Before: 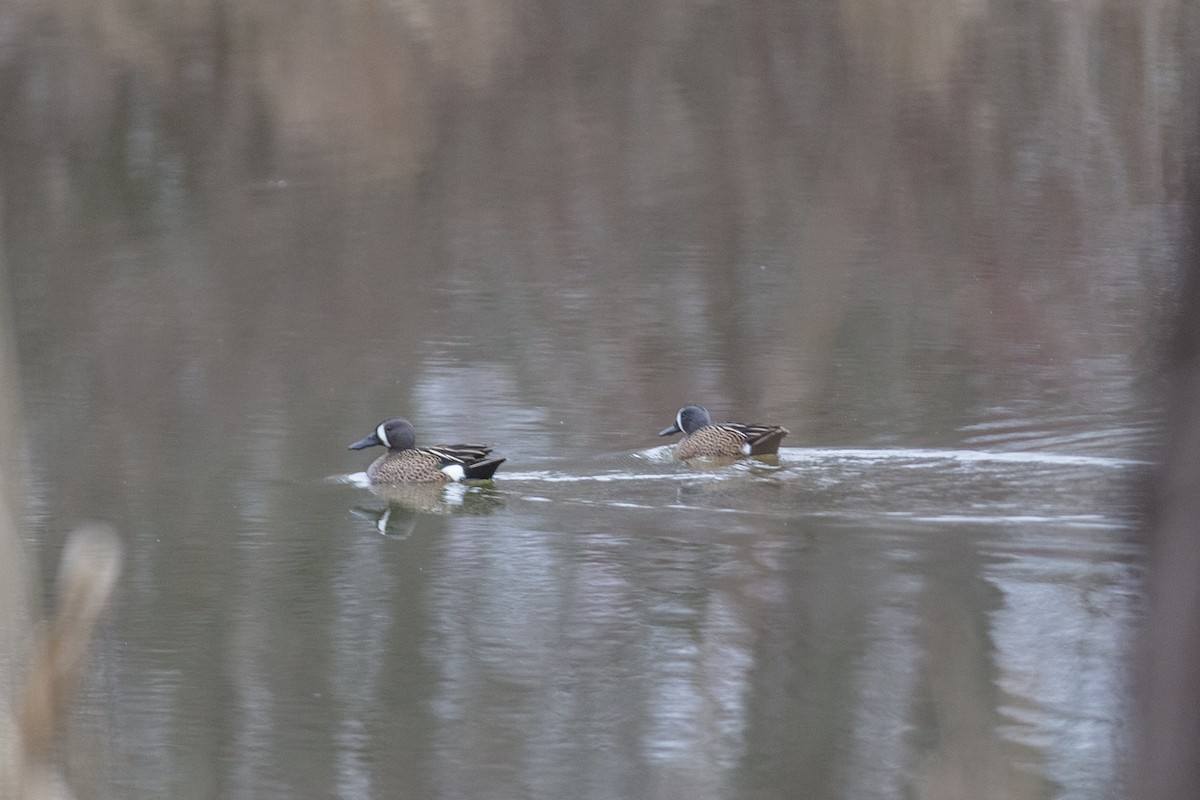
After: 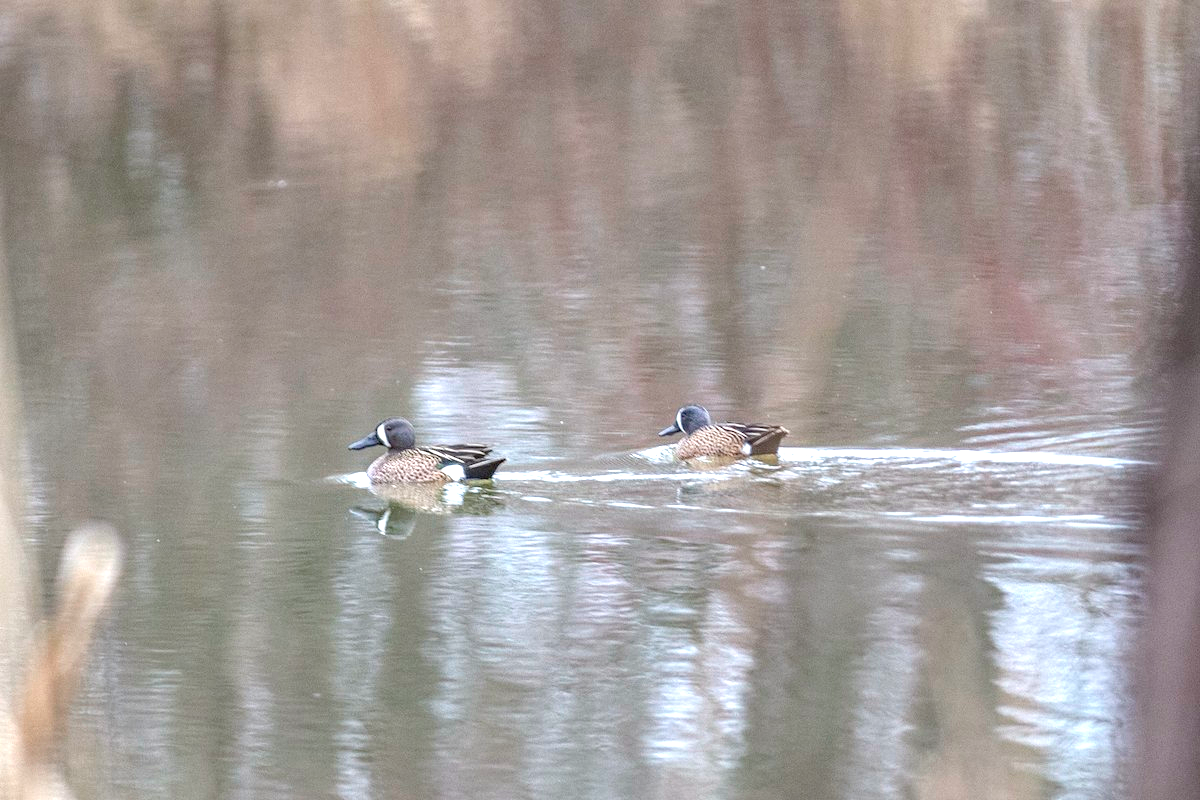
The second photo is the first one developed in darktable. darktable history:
exposure: exposure 1.092 EV, compensate highlight preservation false
local contrast: on, module defaults
haze removal: compatibility mode true, adaptive false
base curve: curves: ch0 [(0, 0) (0.989, 0.992)], preserve colors none
